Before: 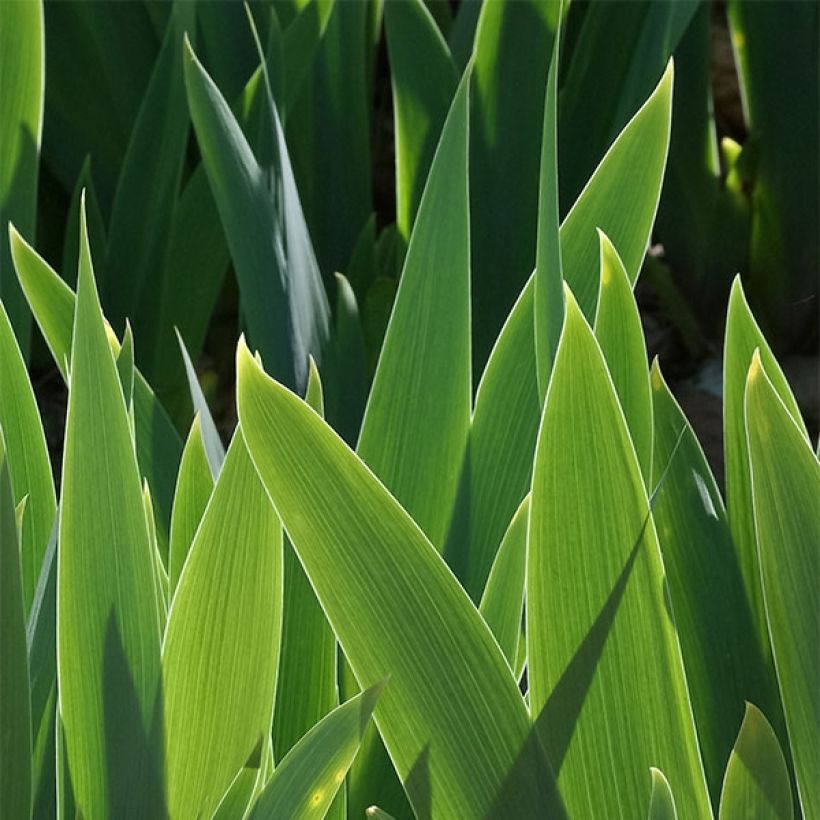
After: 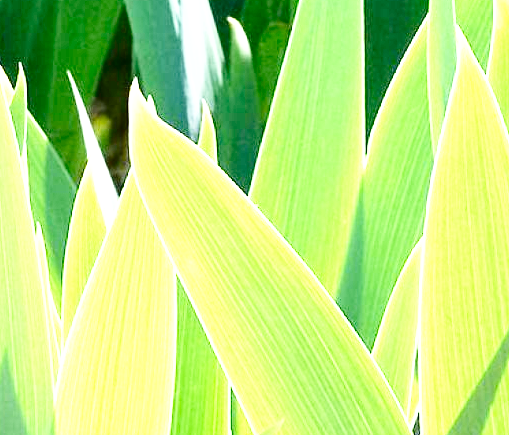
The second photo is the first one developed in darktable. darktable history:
crop: left 13.136%, top 31.117%, right 24.682%, bottom 15.798%
base curve: curves: ch0 [(0, 0) (0.008, 0.007) (0.022, 0.029) (0.048, 0.089) (0.092, 0.197) (0.191, 0.399) (0.275, 0.534) (0.357, 0.65) (0.477, 0.78) (0.542, 0.833) (0.799, 0.973) (1, 1)], preserve colors none
exposure: black level correction 0, exposure 1.965 EV, compensate highlight preservation false
contrast equalizer: y [[0.51, 0.537, 0.559, 0.574, 0.599, 0.618], [0.5 ×6], [0.5 ×6], [0 ×6], [0 ×6]], mix -0.294
contrast brightness saturation: contrast 0.193, brightness -0.111, saturation 0.206
